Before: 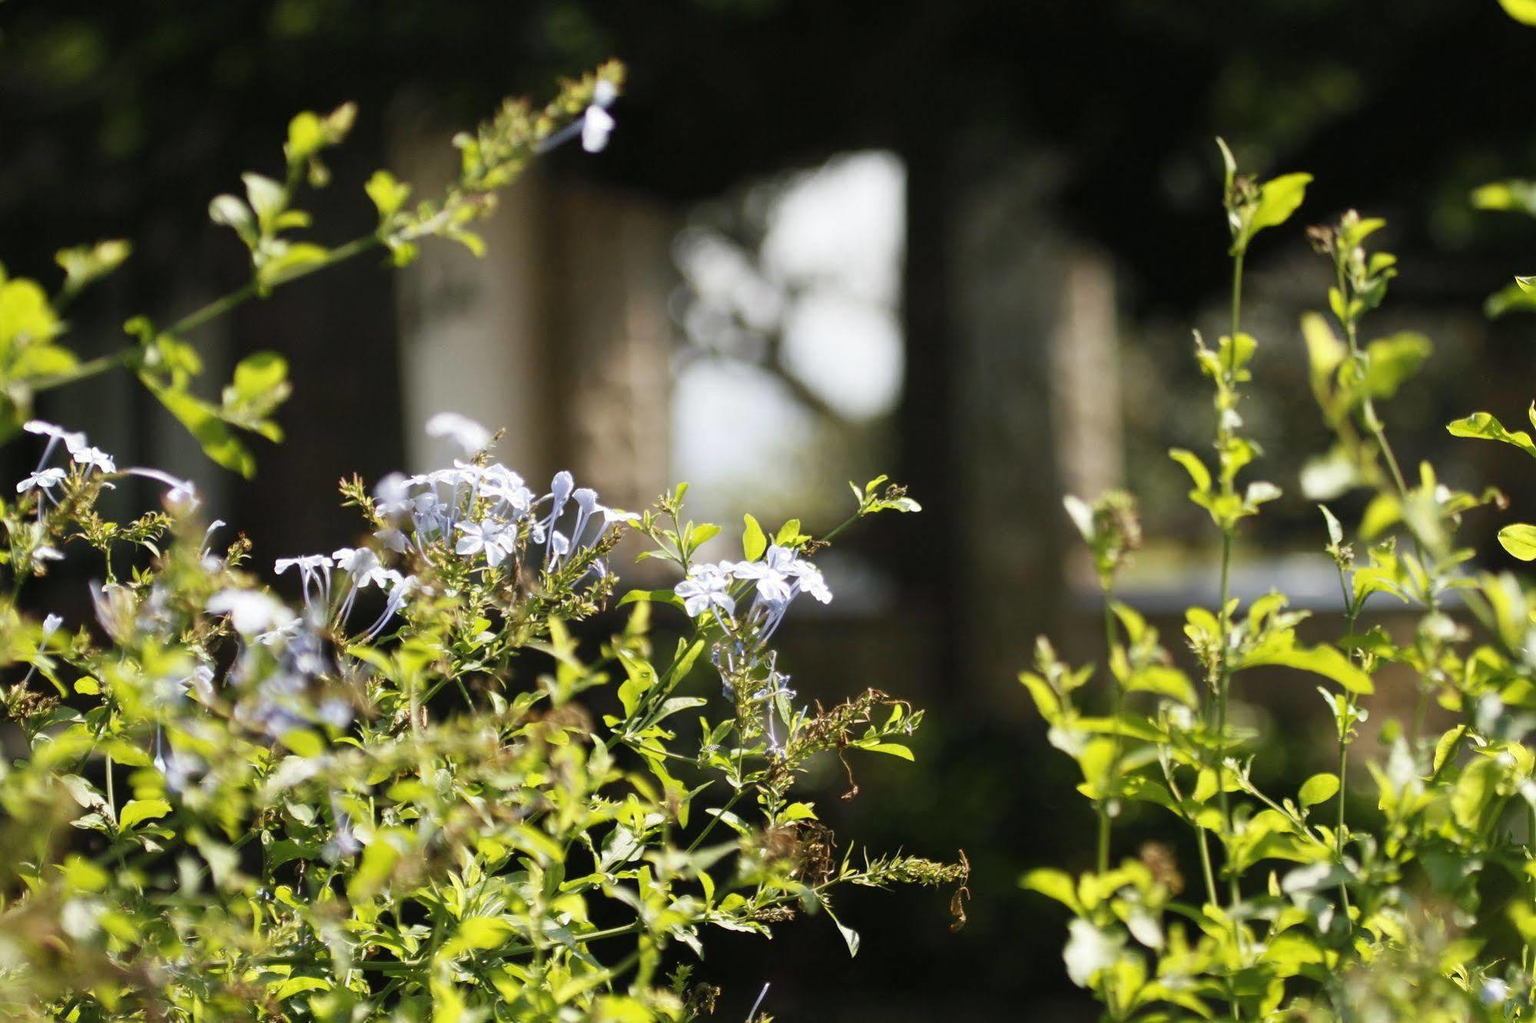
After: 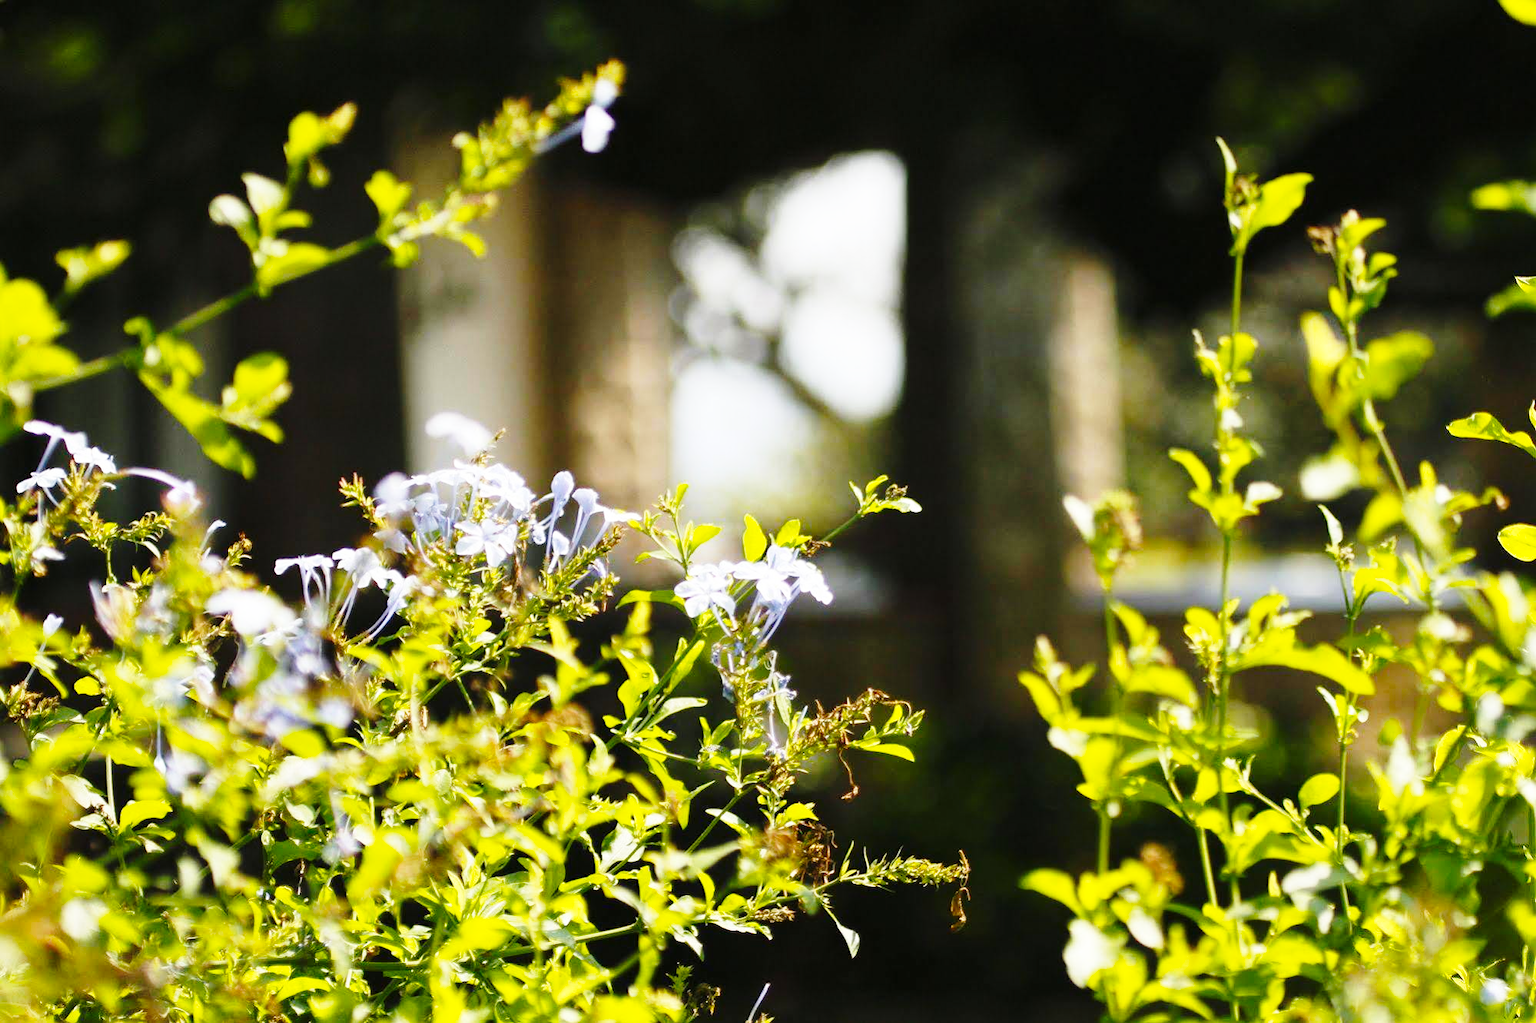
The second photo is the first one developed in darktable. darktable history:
color balance rgb: perceptual saturation grading › global saturation 20%, global vibrance 20%
base curve: curves: ch0 [(0, 0) (0.028, 0.03) (0.121, 0.232) (0.46, 0.748) (0.859, 0.968) (1, 1)], preserve colors none
